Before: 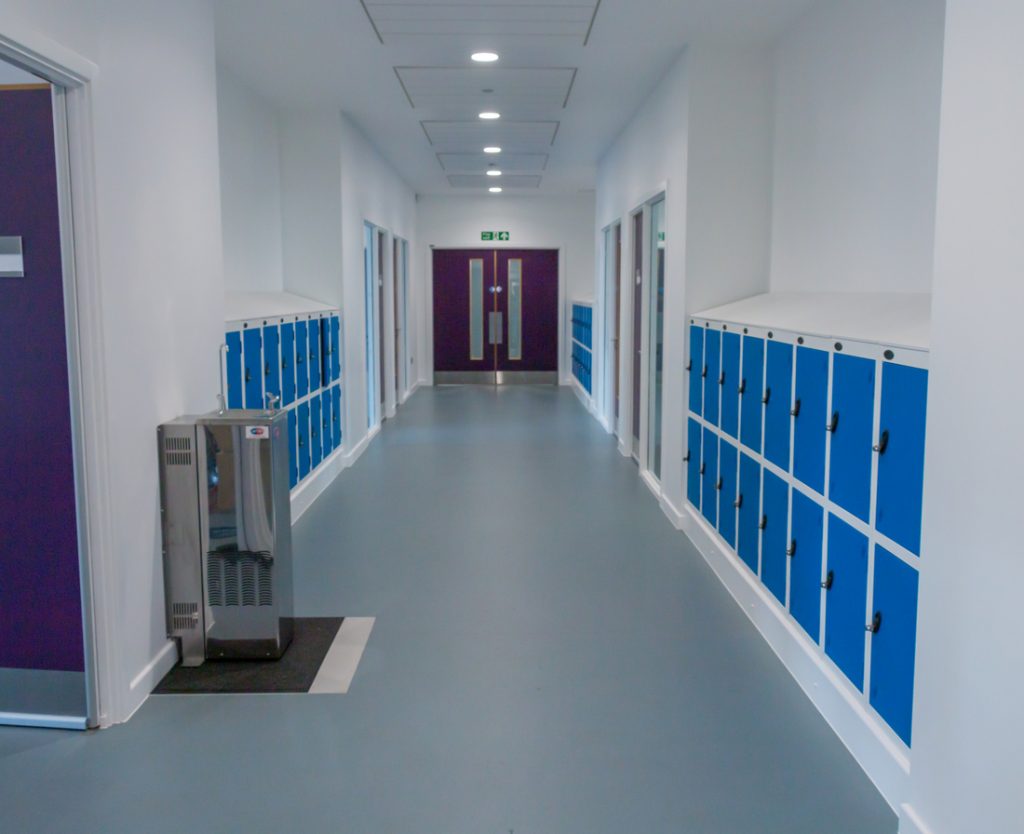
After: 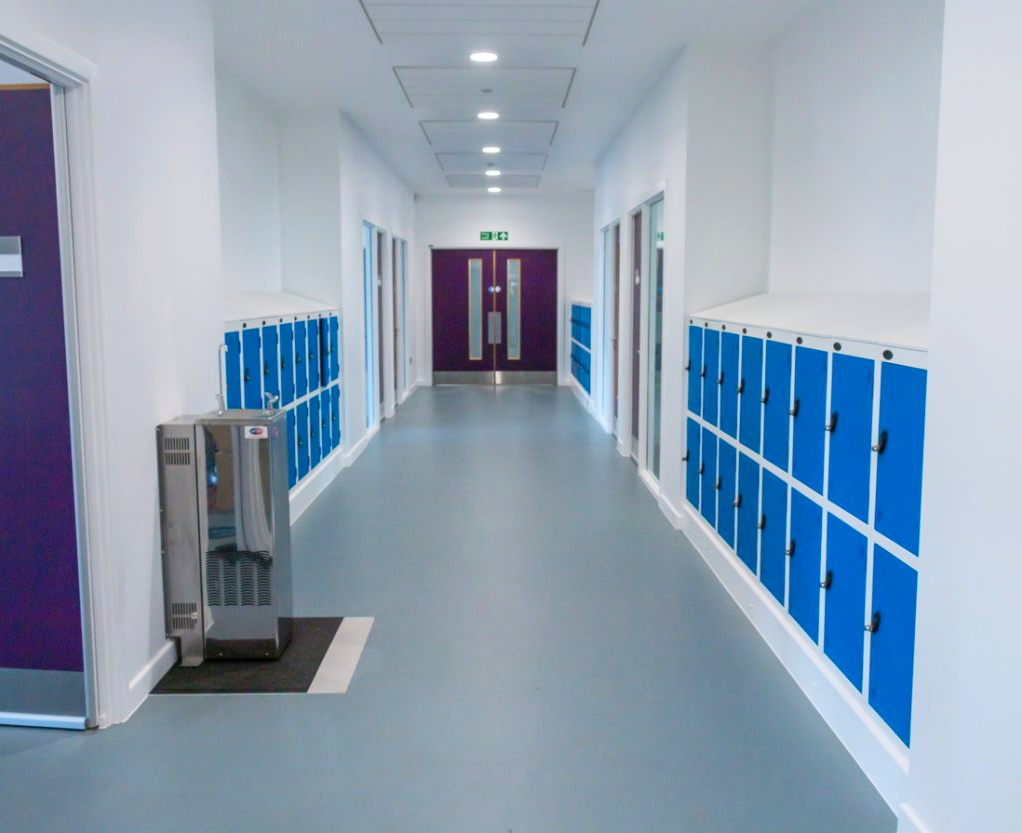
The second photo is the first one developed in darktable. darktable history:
crop and rotate: left 0.126%
contrast brightness saturation: contrast 0.2, brightness 0.16, saturation 0.22
tone equalizer: on, module defaults
